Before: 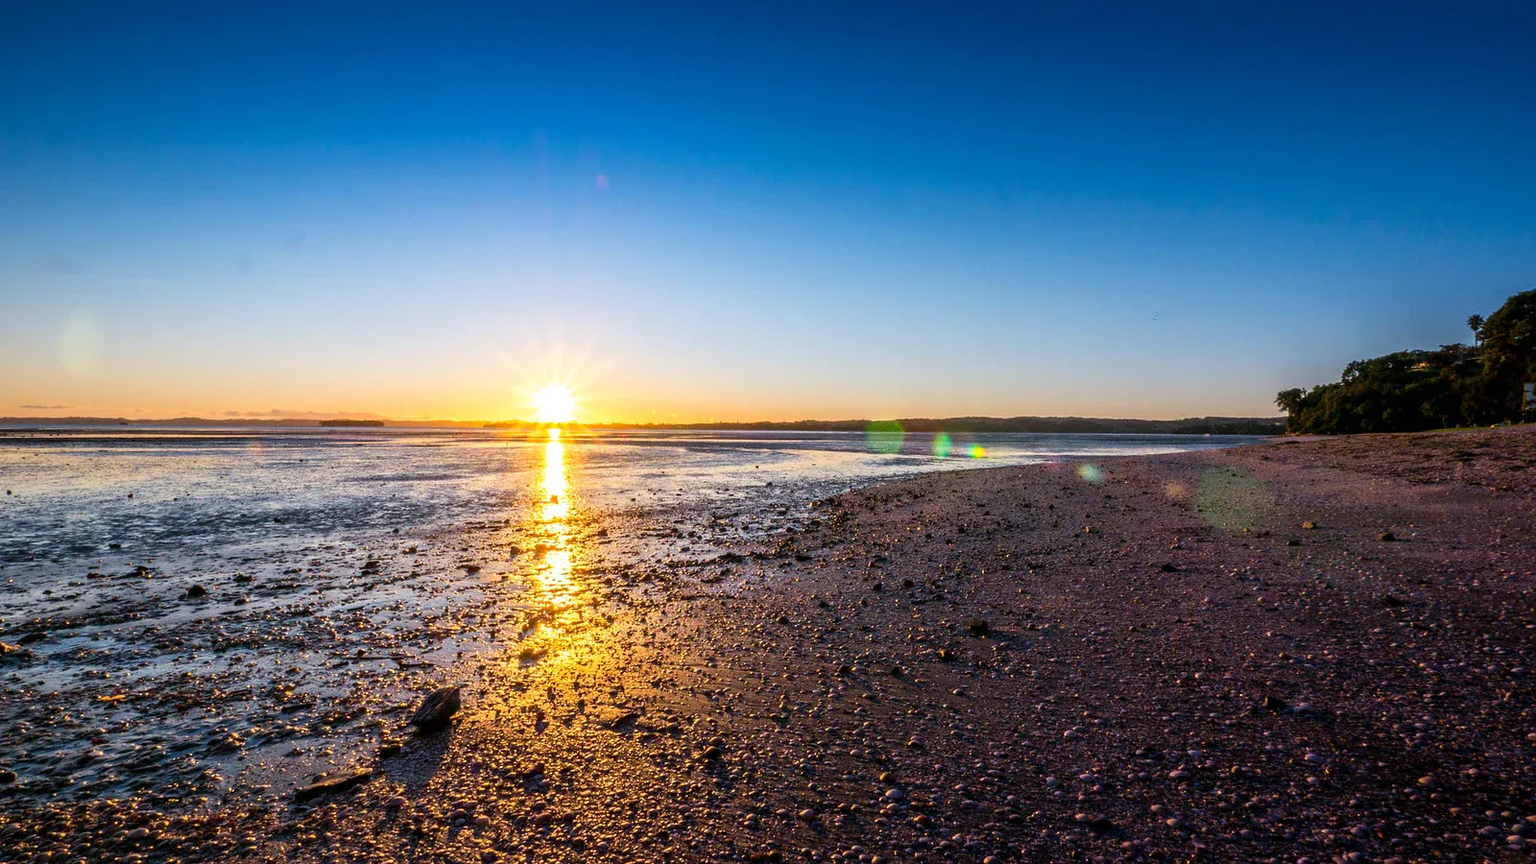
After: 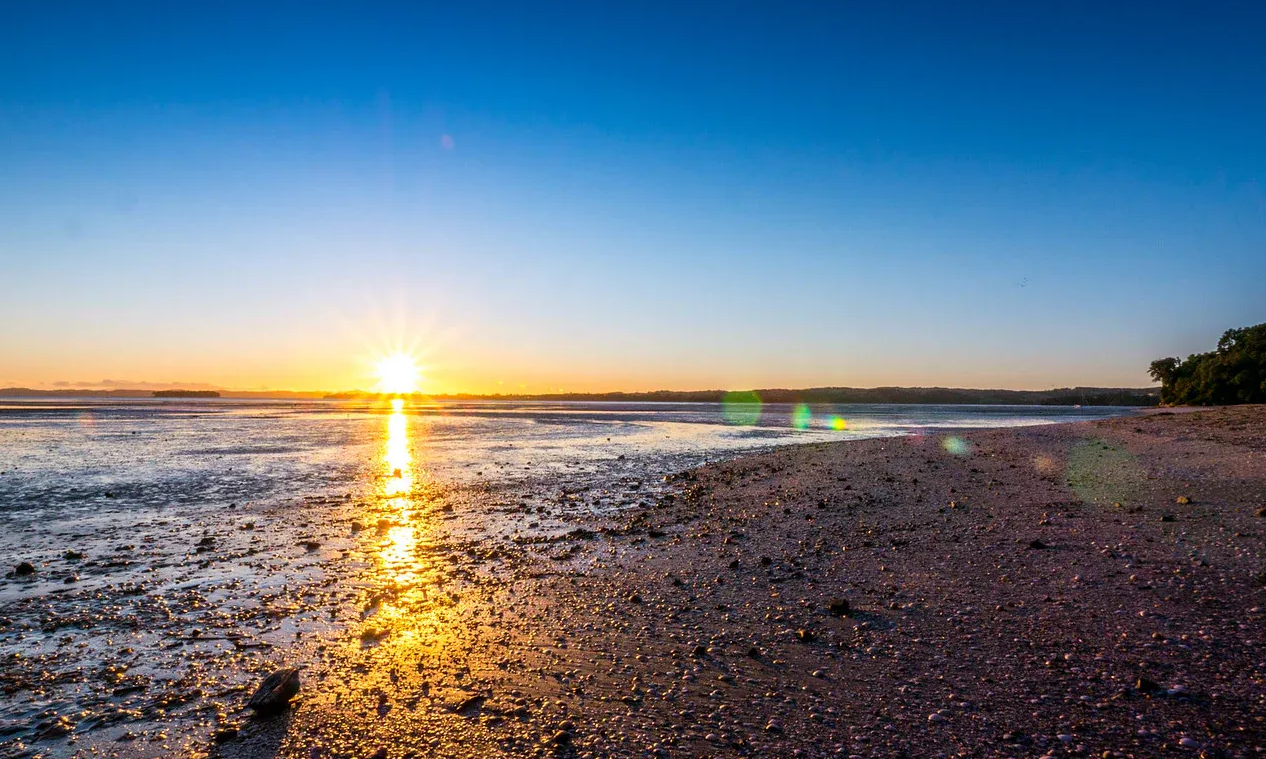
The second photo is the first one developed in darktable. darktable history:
crop: left 11.266%, top 5.297%, right 9.565%, bottom 10.298%
